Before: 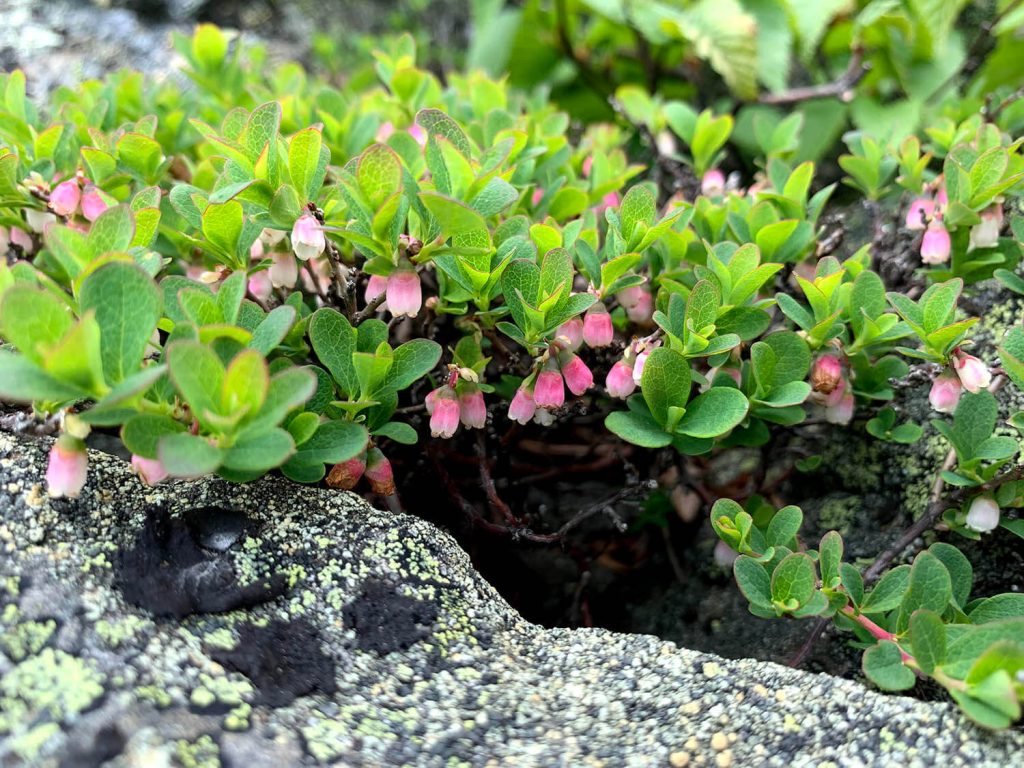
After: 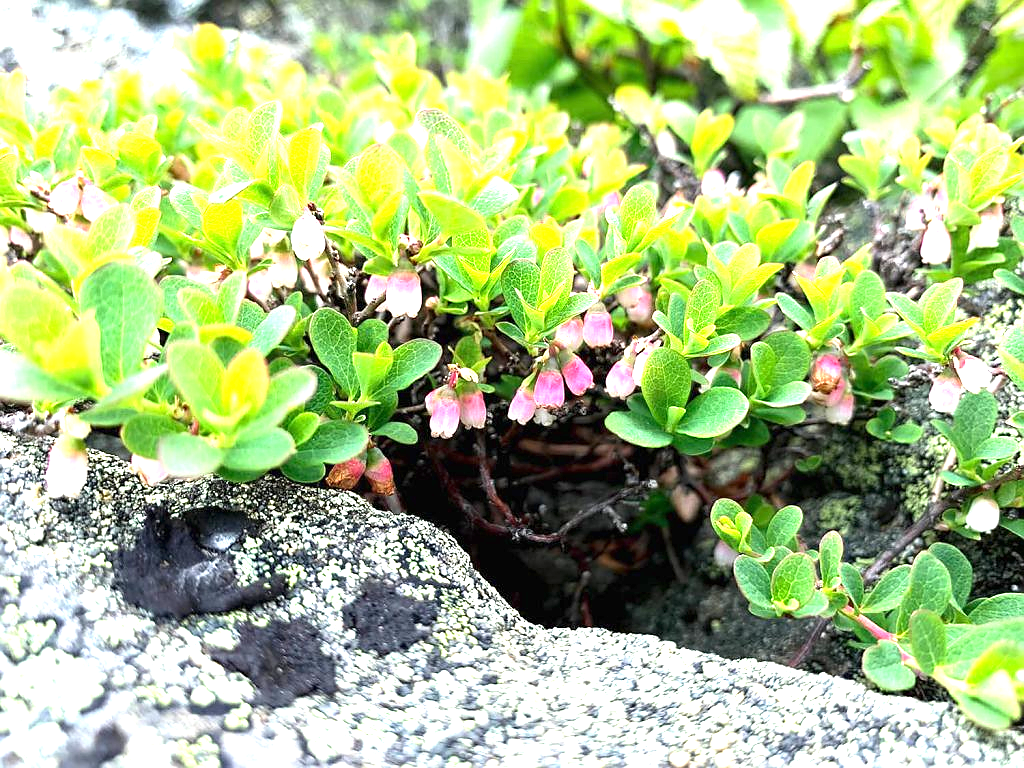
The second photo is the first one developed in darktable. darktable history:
sharpen: radius 0.969, amount 0.604
exposure: black level correction 0, exposure 1.5 EV, compensate highlight preservation false
